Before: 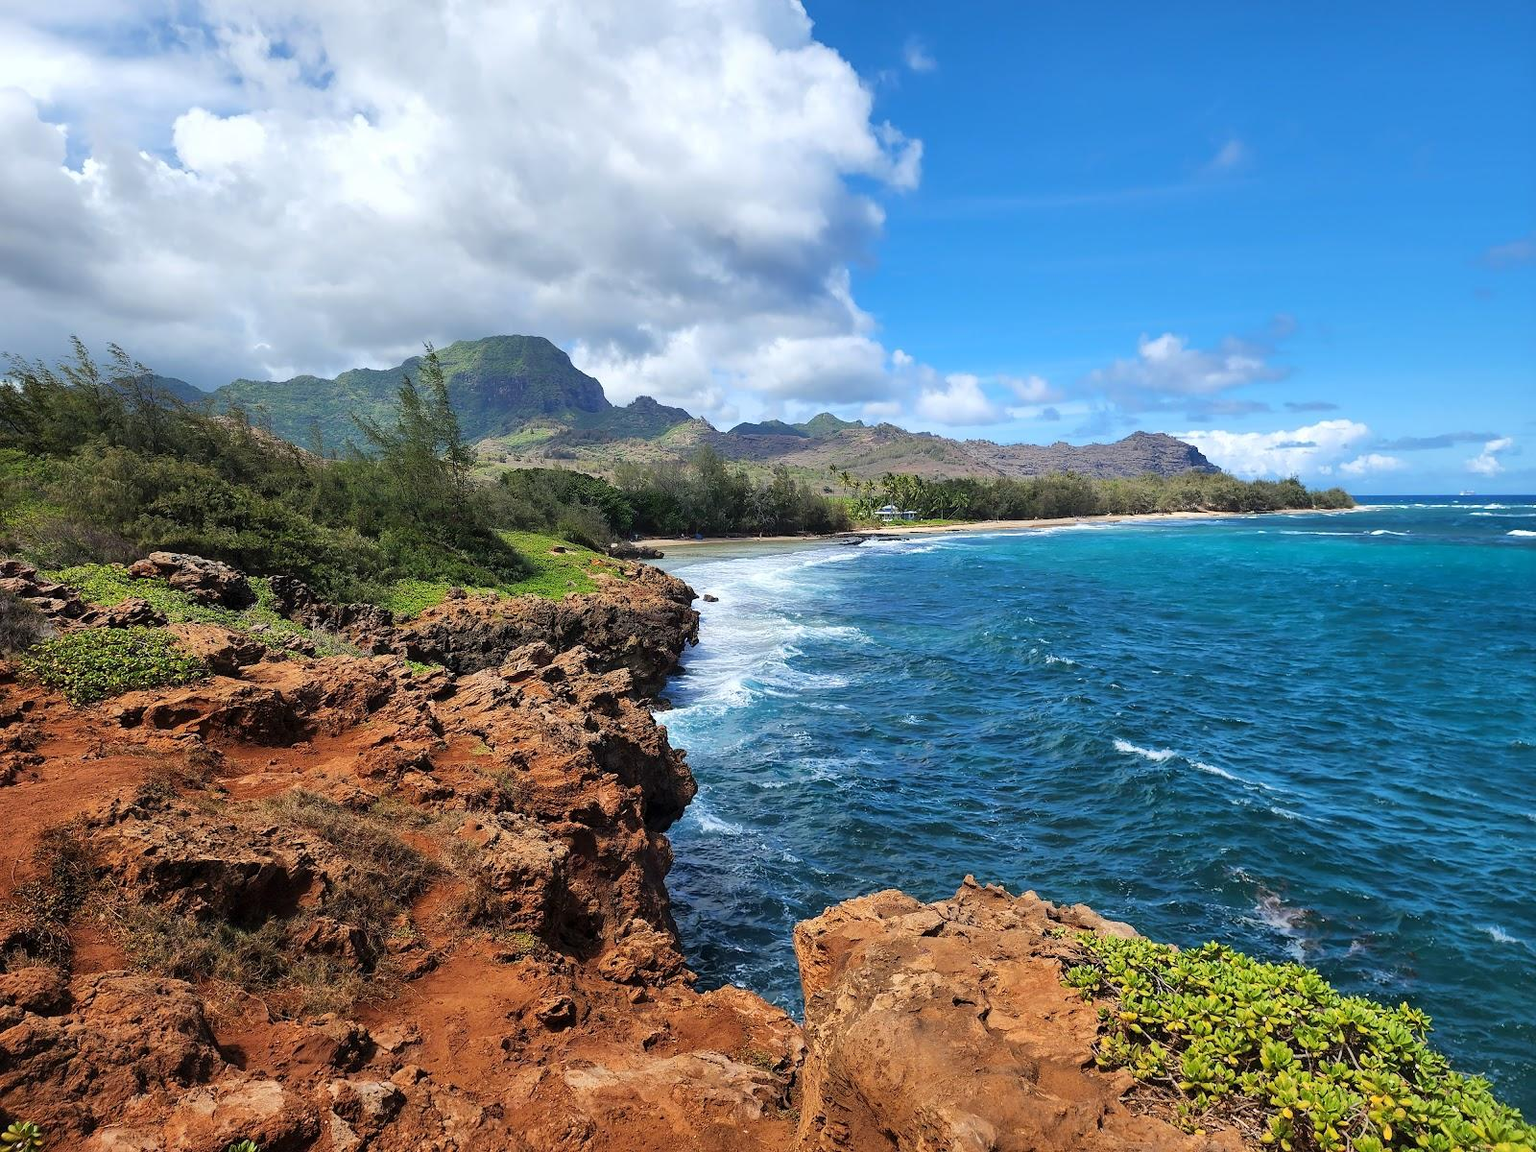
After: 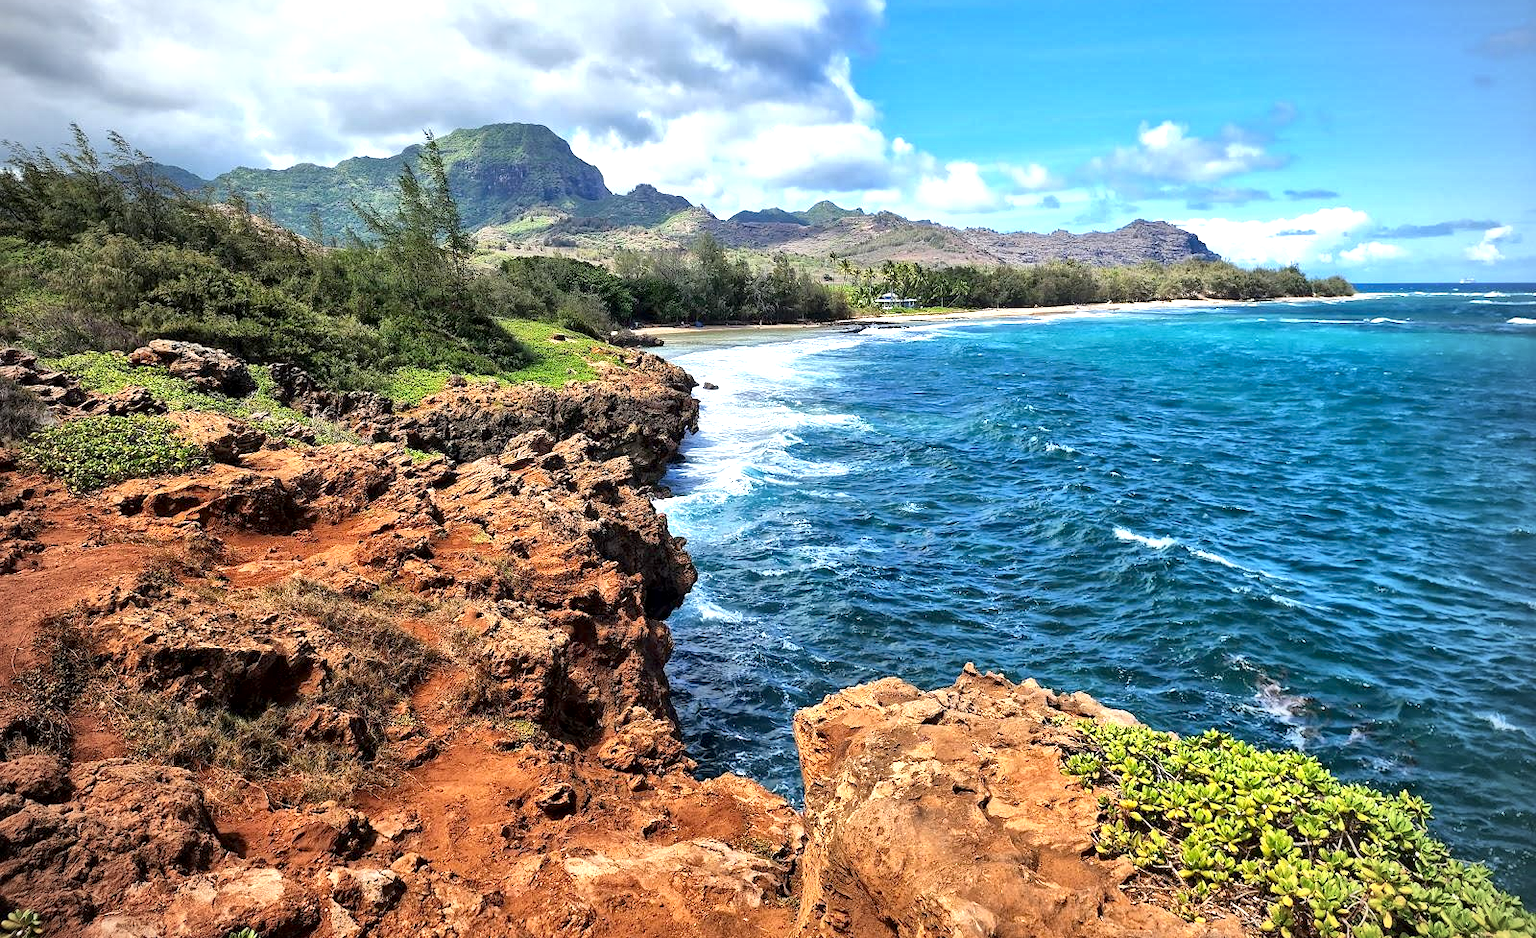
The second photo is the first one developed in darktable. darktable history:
vignetting: fall-off radius 61.25%
crop and rotate: top 18.471%
local contrast: mode bilateral grid, contrast 21, coarseness 19, detail 164%, midtone range 0.2
exposure: black level correction 0.001, exposure 0.676 EV, compensate highlight preservation false
